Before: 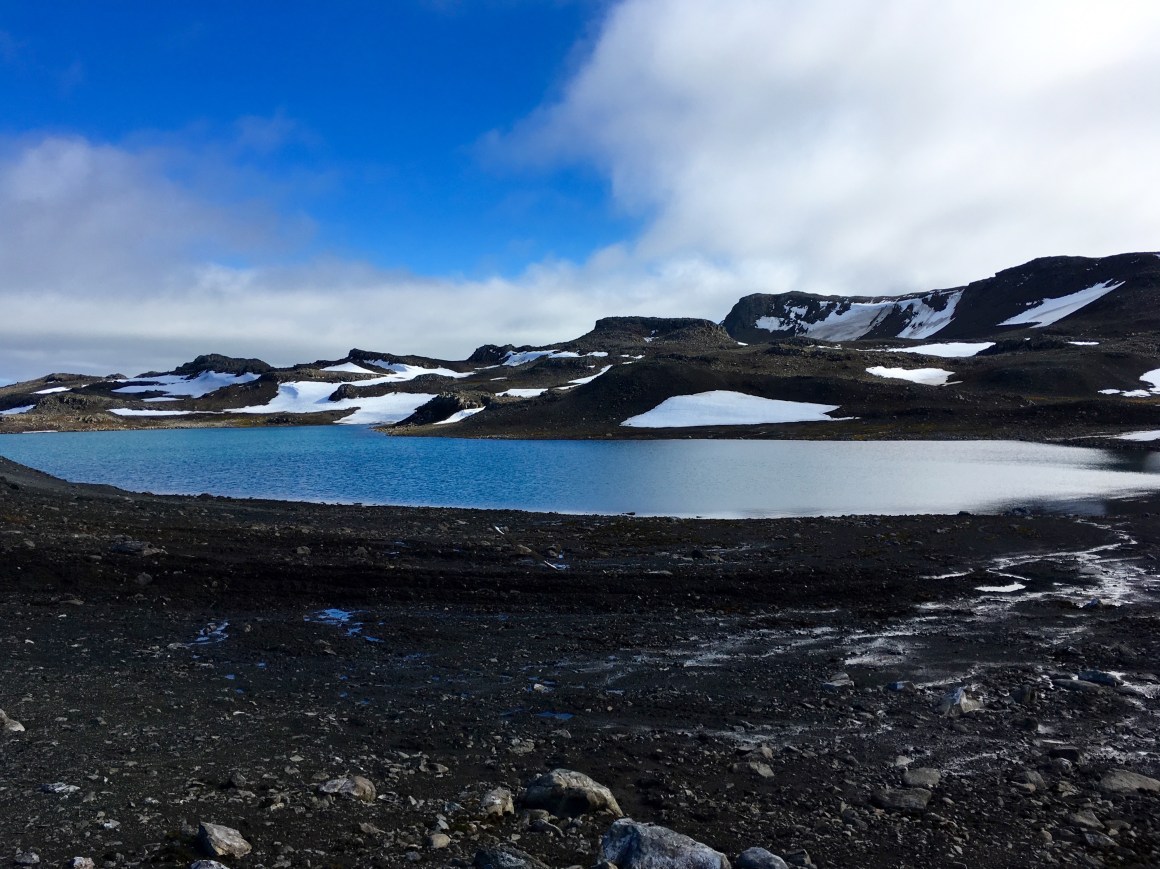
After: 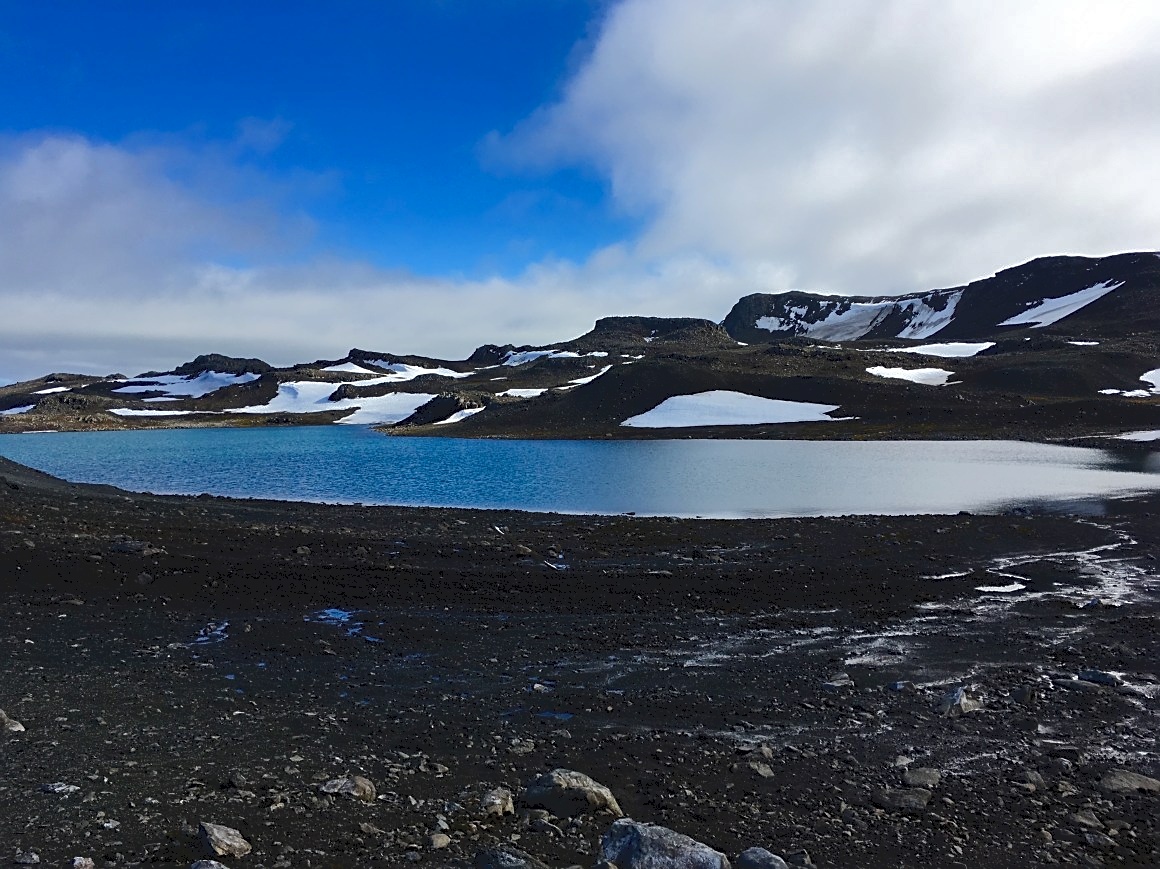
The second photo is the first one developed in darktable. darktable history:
tone curve: curves: ch0 [(0, 0) (0.003, 0.096) (0.011, 0.096) (0.025, 0.098) (0.044, 0.099) (0.069, 0.106) (0.1, 0.128) (0.136, 0.153) (0.177, 0.186) (0.224, 0.218) (0.277, 0.265) (0.335, 0.316) (0.399, 0.374) (0.468, 0.445) (0.543, 0.526) (0.623, 0.605) (0.709, 0.681) (0.801, 0.758) (0.898, 0.819) (1, 1)], color space Lab, independent channels
sharpen: on, module defaults
